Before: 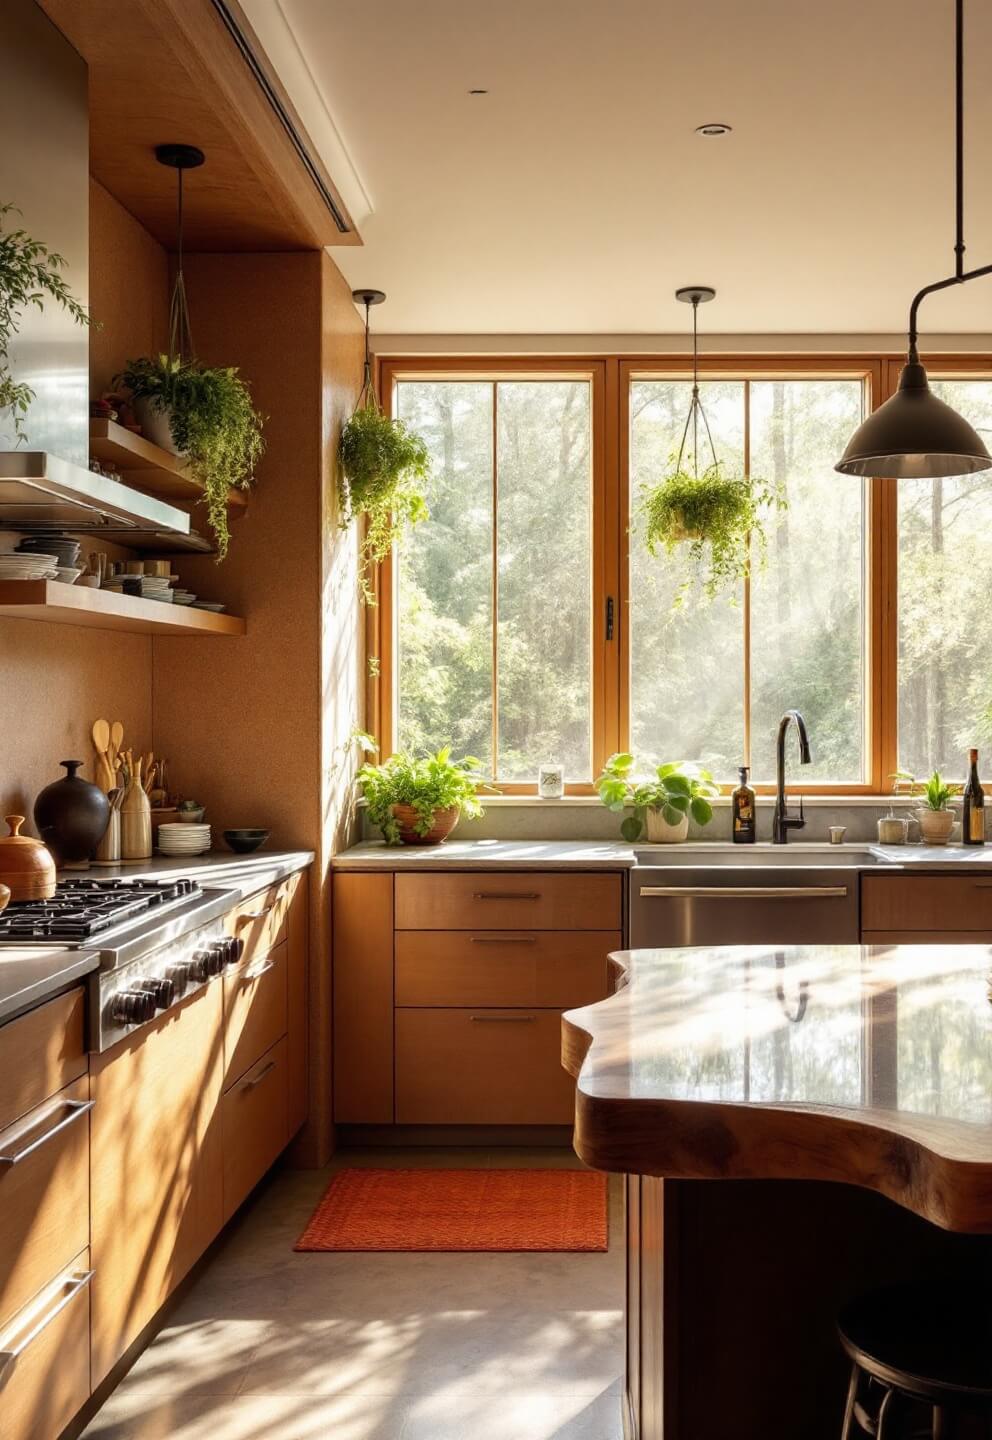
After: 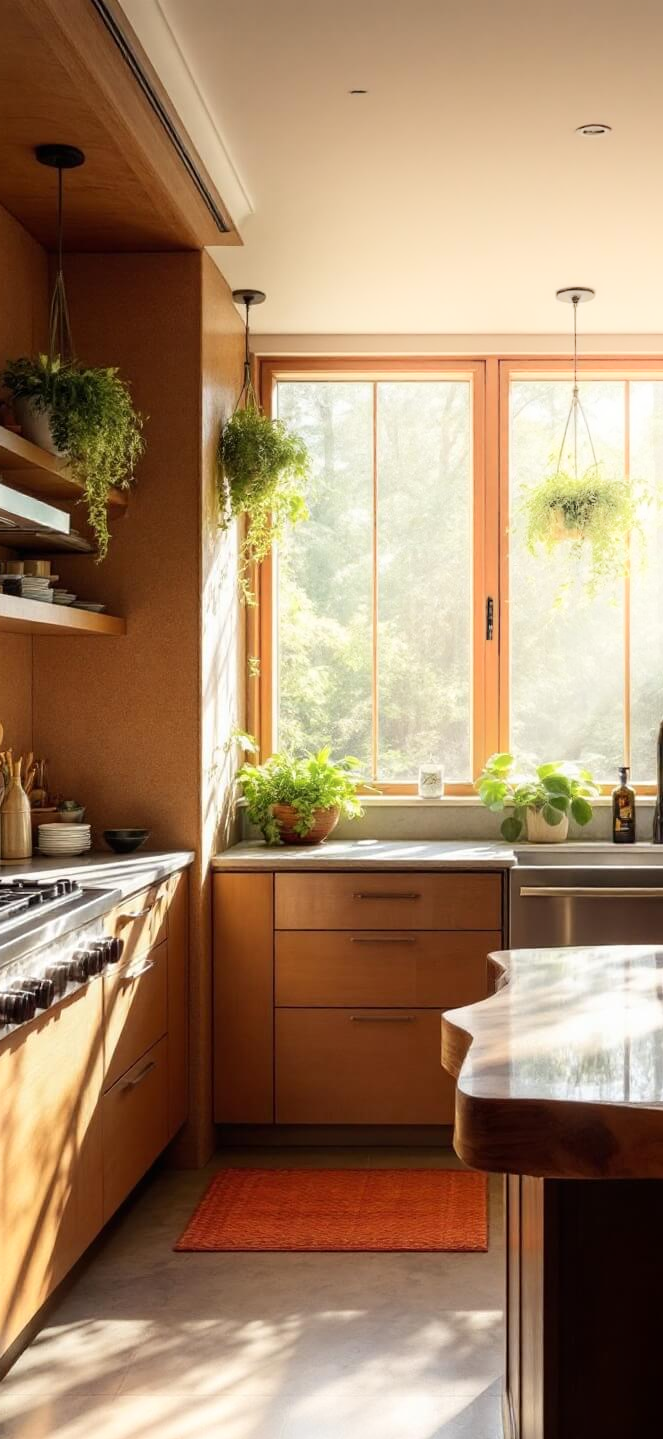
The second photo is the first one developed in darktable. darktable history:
base curve: preserve colors none
shadows and highlights: shadows -22.01, highlights 99.5, soften with gaussian
crop and rotate: left 12.267%, right 20.877%
